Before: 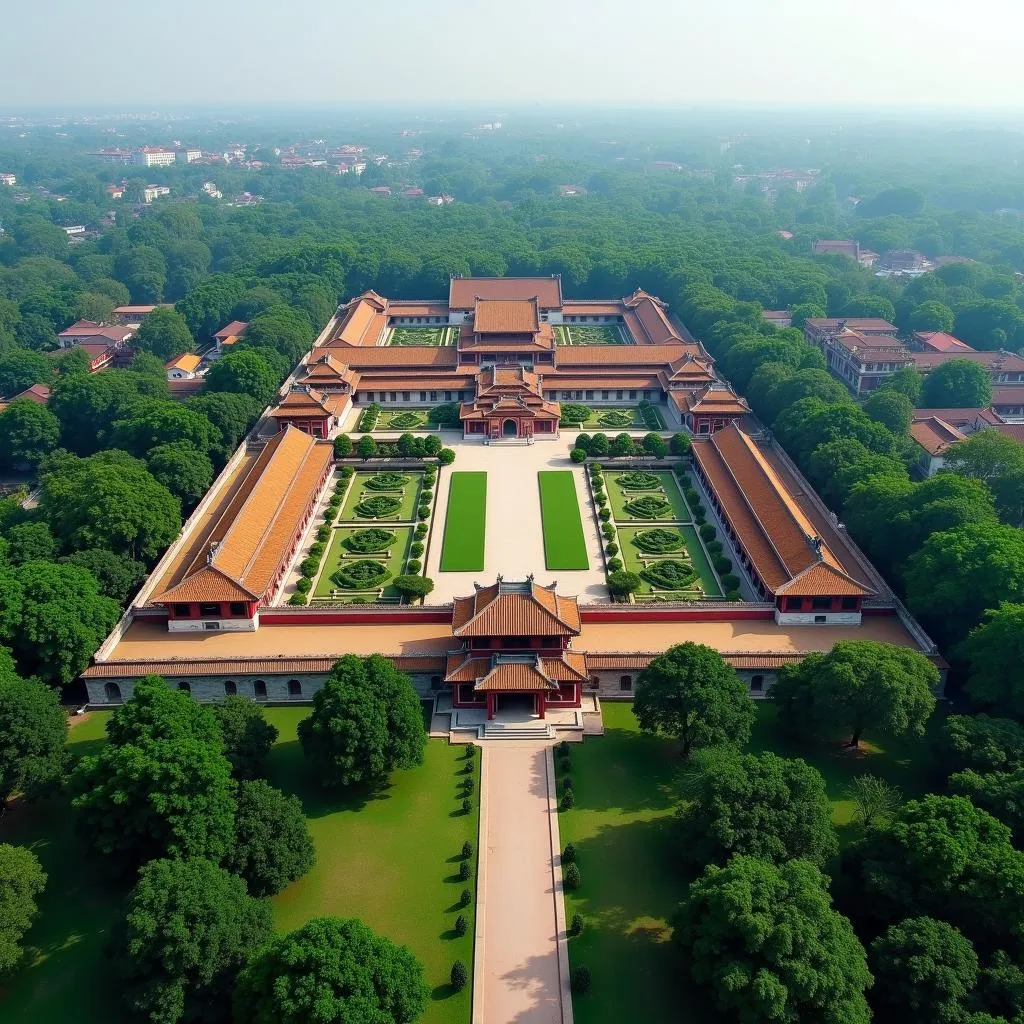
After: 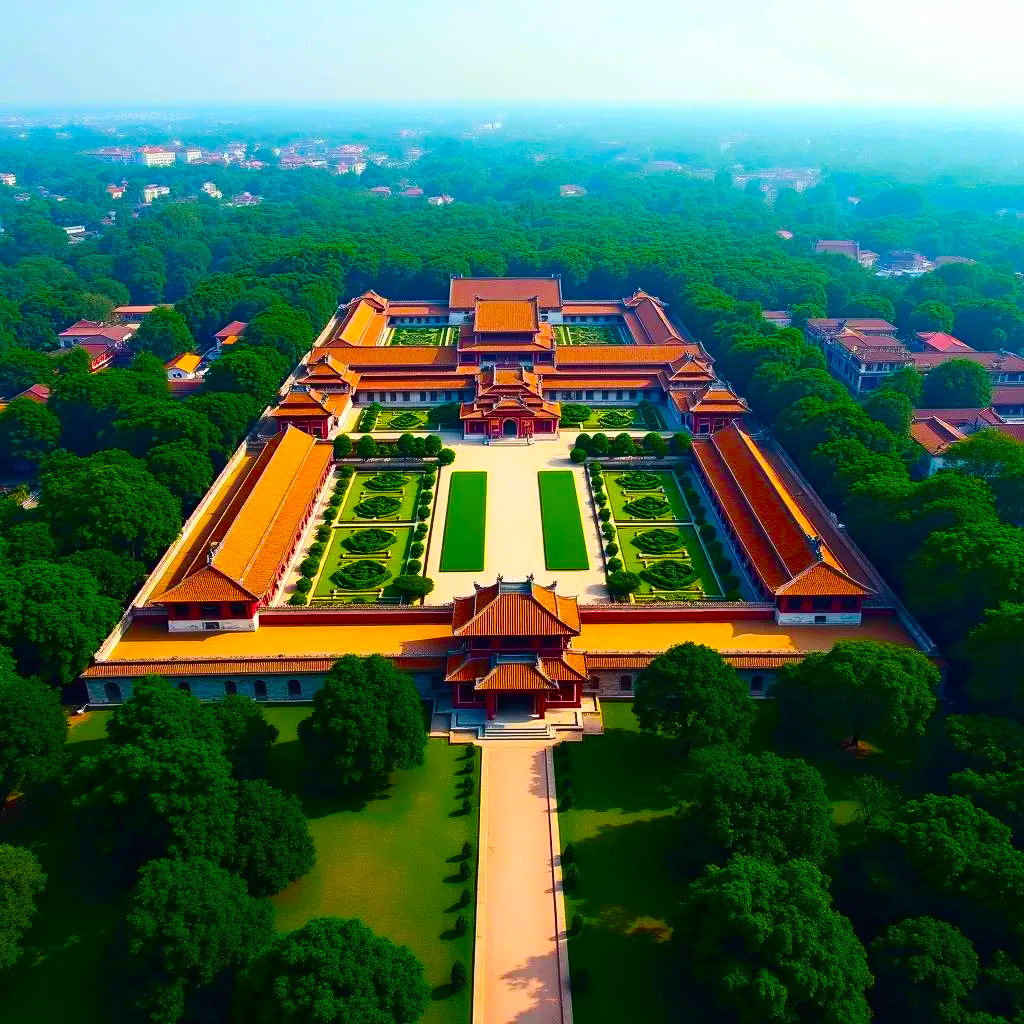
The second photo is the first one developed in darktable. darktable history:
exposure: exposure 0.078 EV, compensate highlight preservation false
contrast brightness saturation: contrast 0.208, brightness -0.112, saturation 0.206
color balance rgb: global offset › luminance 0.68%, perceptual saturation grading › global saturation 36.303%, perceptual saturation grading › shadows 35.185%, global vibrance 50.771%
